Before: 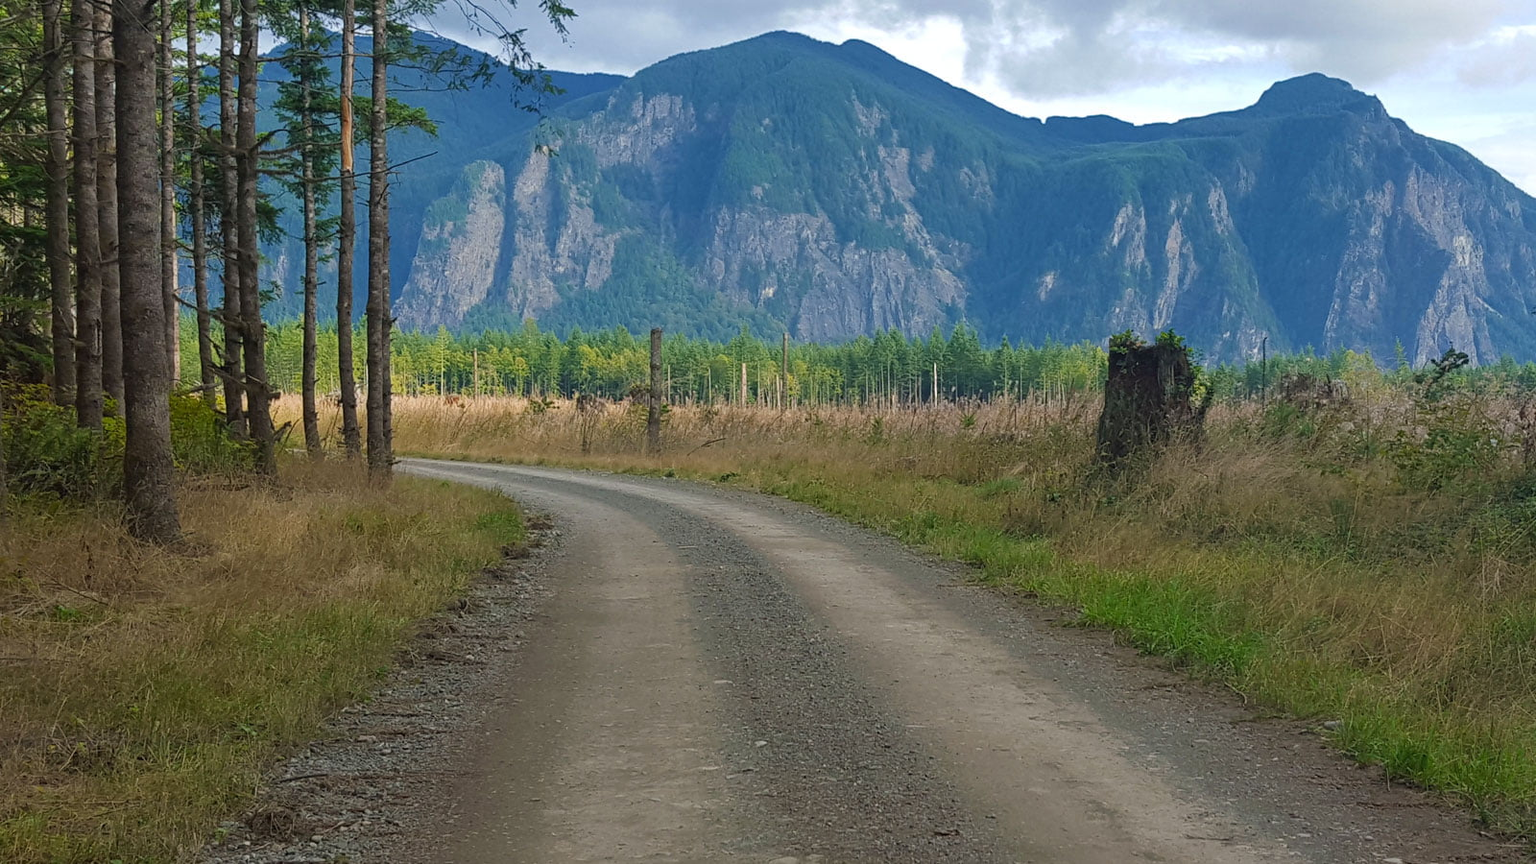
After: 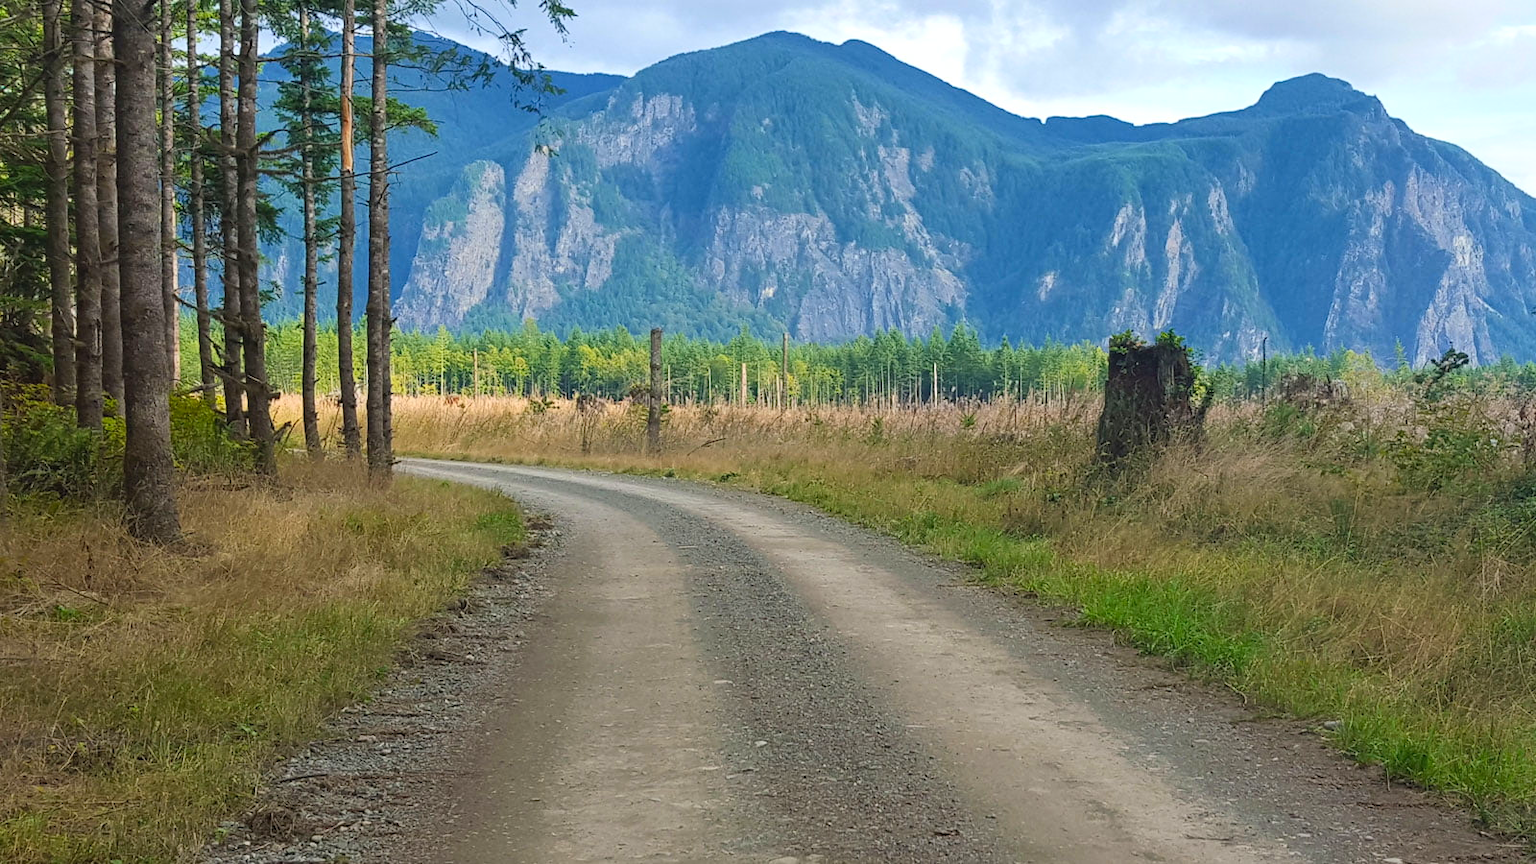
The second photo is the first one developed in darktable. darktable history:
contrast brightness saturation: contrast 0.198, brightness 0.169, saturation 0.222
